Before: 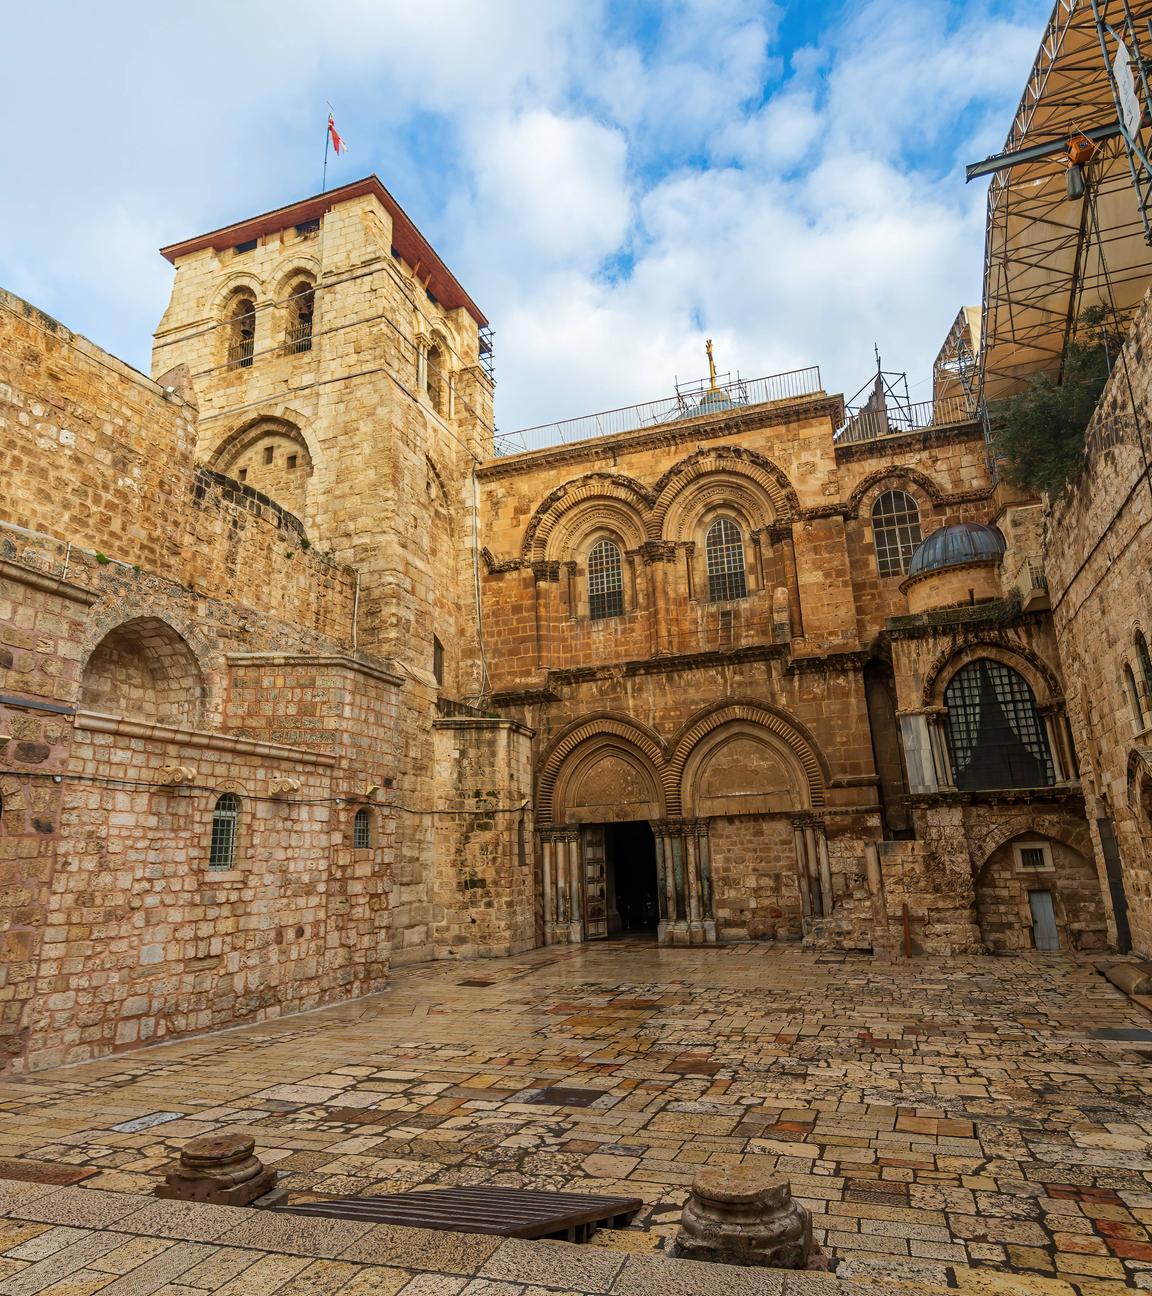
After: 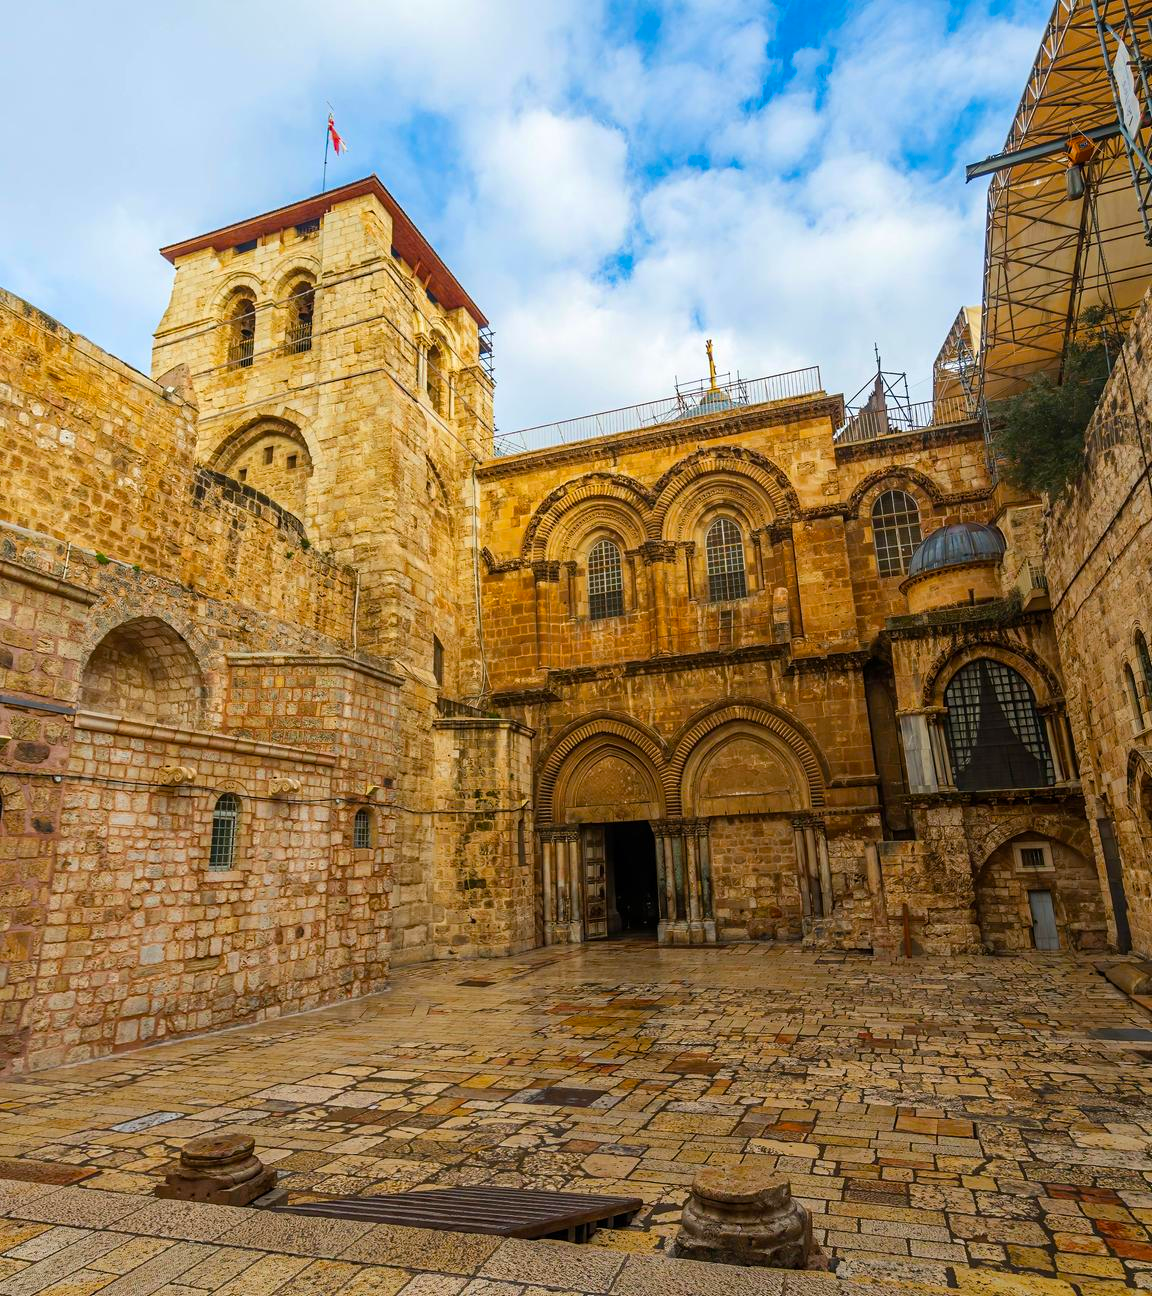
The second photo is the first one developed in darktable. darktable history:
color balance rgb: perceptual saturation grading › global saturation 24.925%, global vibrance 15.09%
